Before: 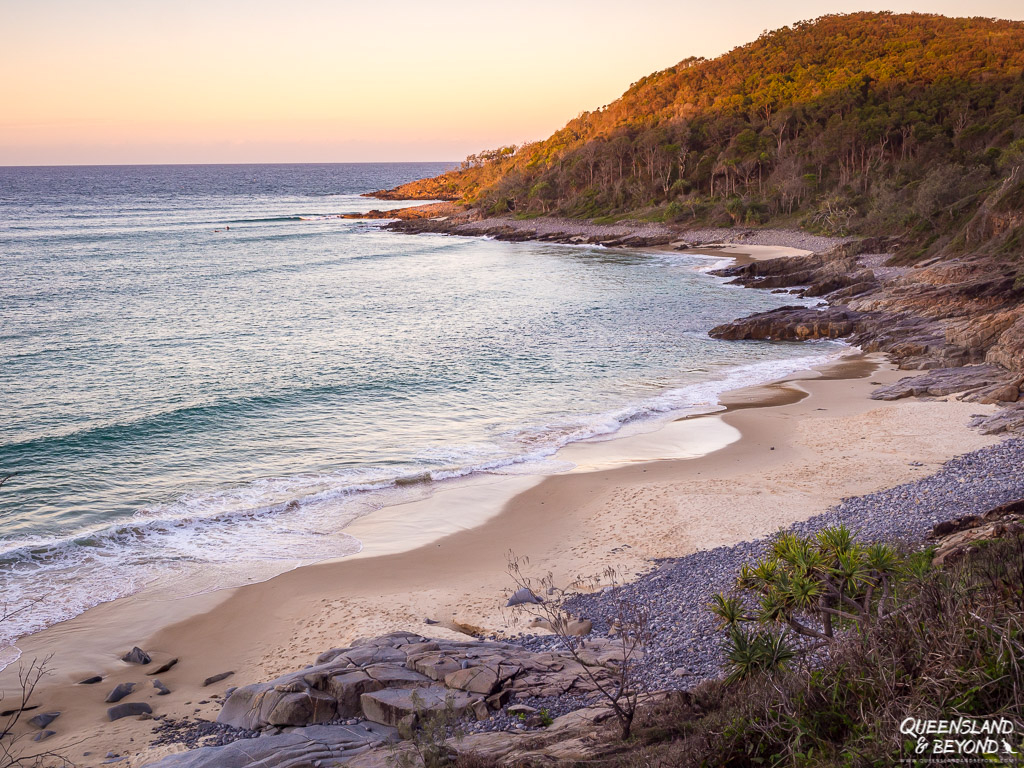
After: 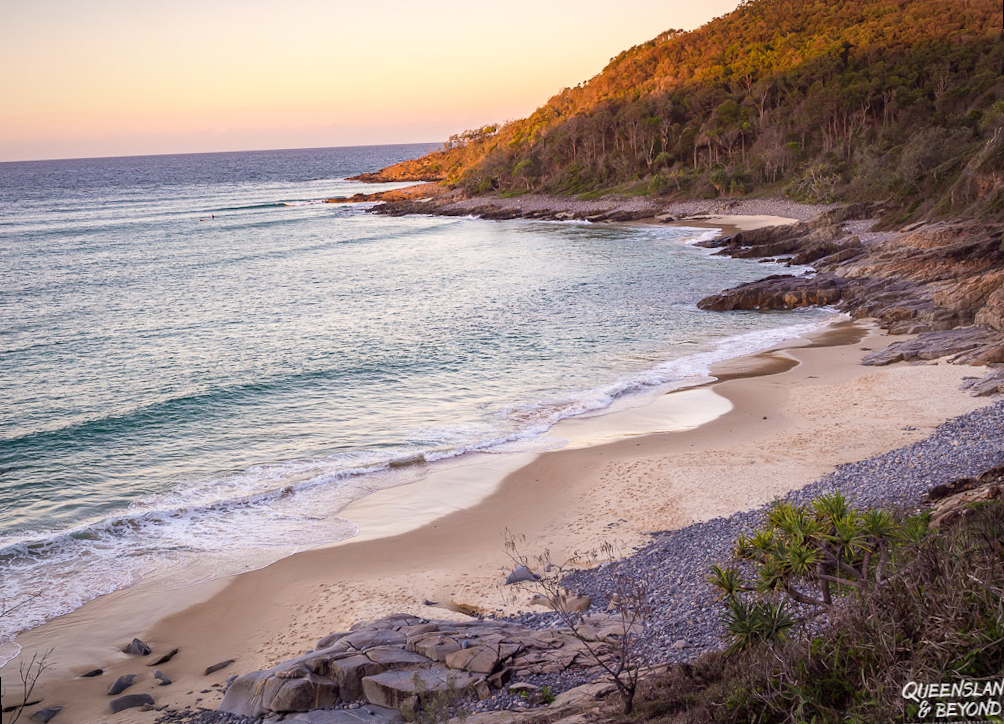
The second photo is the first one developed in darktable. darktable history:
rotate and perspective: rotation -2°, crop left 0.022, crop right 0.978, crop top 0.049, crop bottom 0.951
vignetting: fall-off start 85%, fall-off radius 80%, brightness -0.182, saturation -0.3, width/height ratio 1.219, dithering 8-bit output, unbound false
